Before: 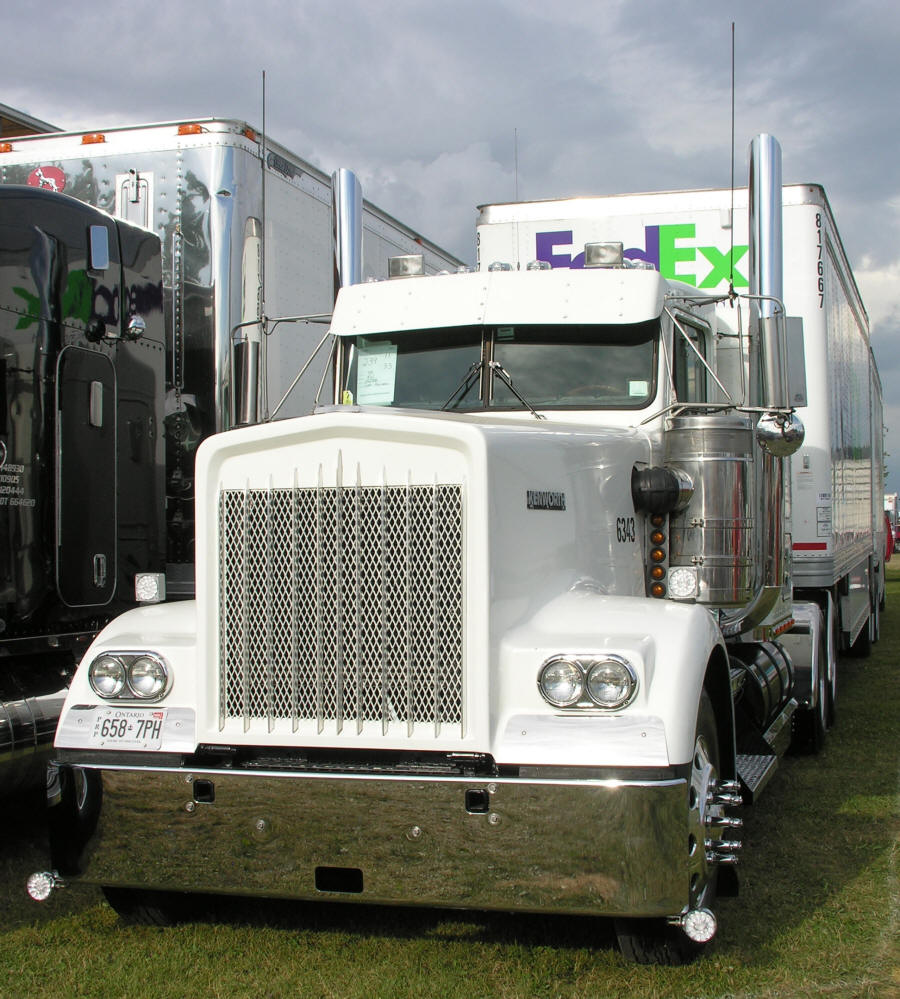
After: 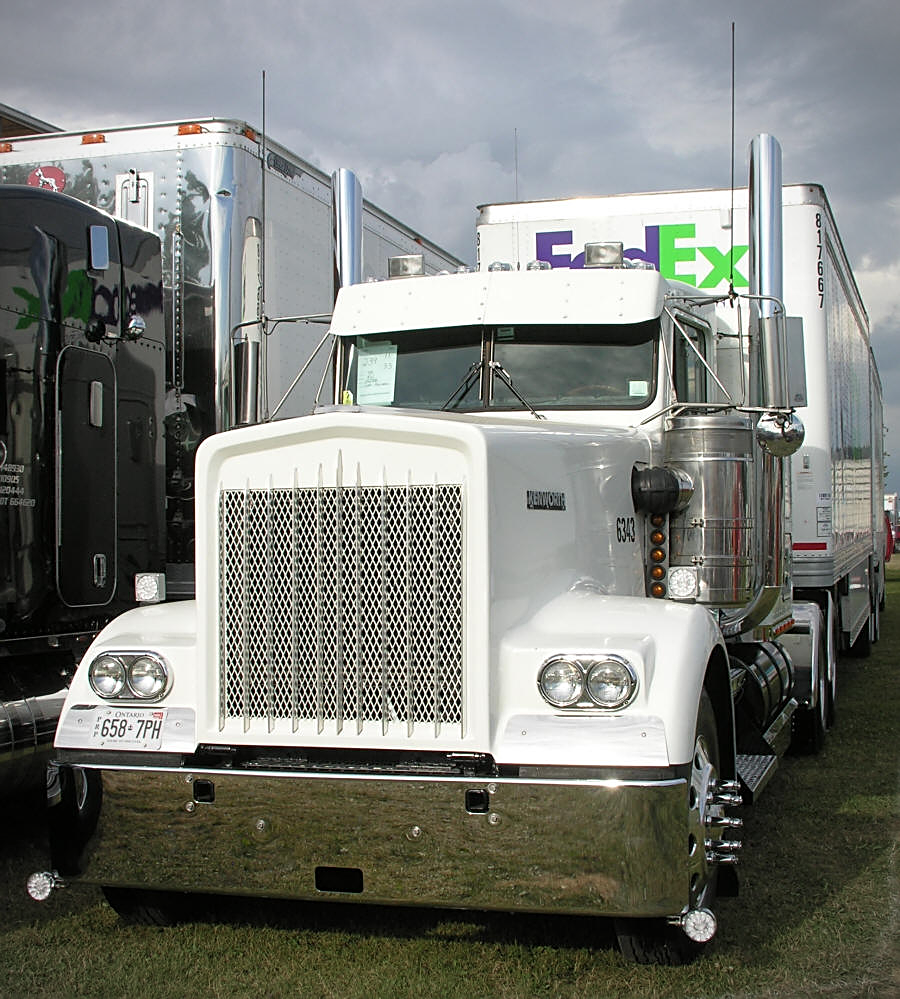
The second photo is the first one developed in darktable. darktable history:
vignetting: fall-off radius 60.34%, center (-0.031, -0.049)
sharpen: on, module defaults
